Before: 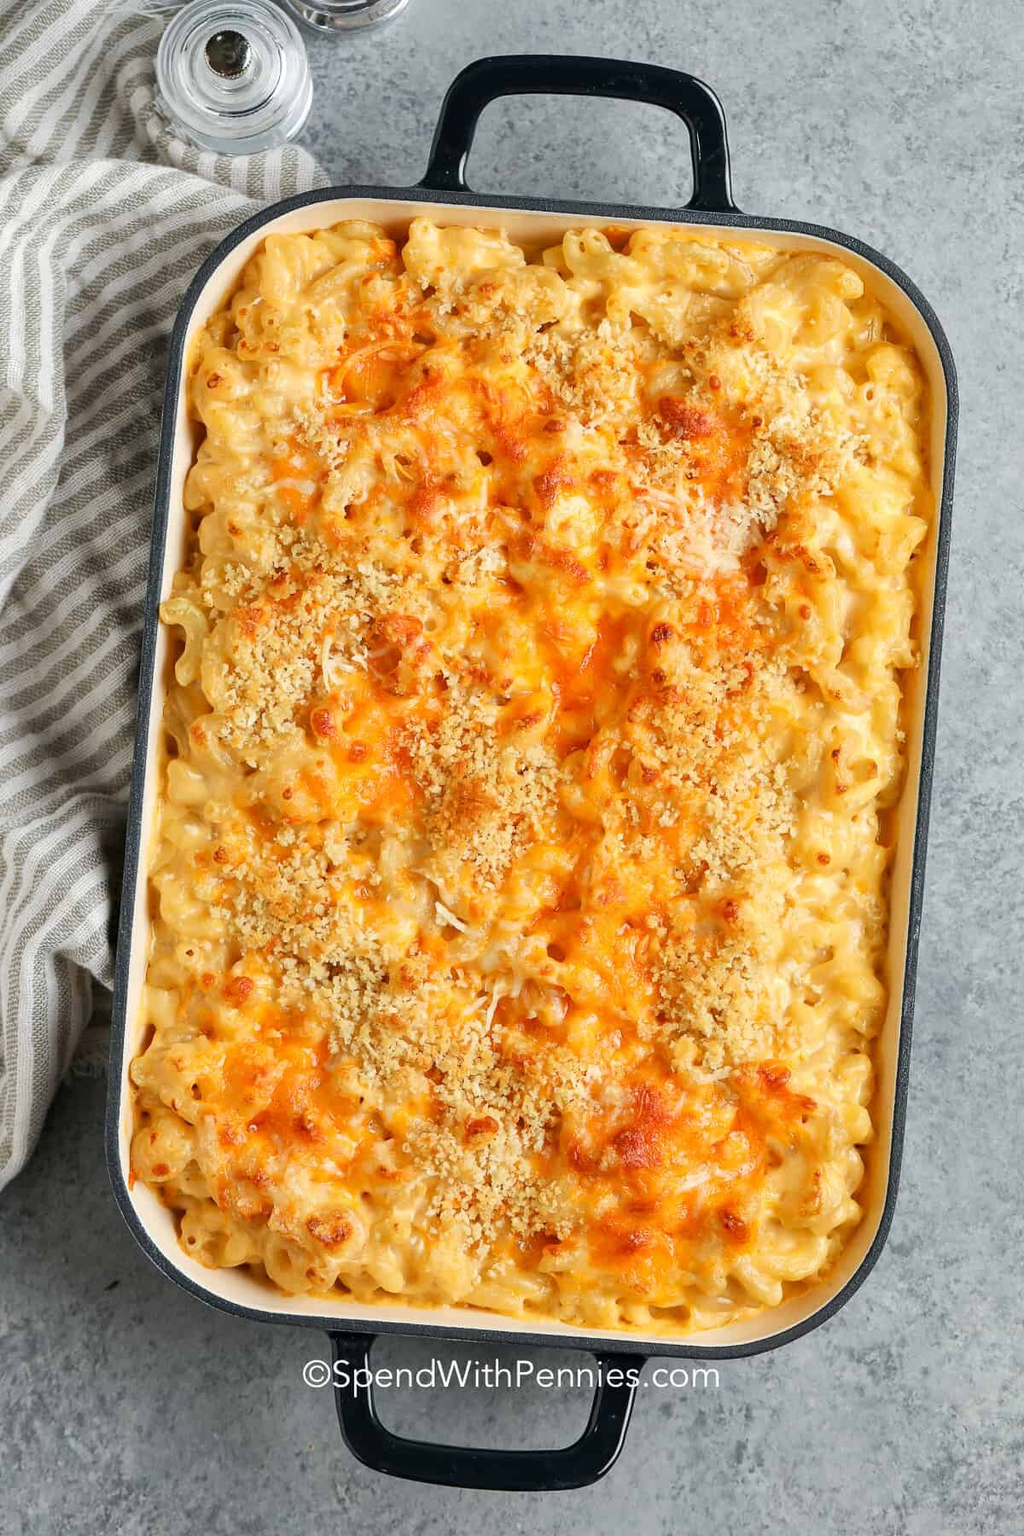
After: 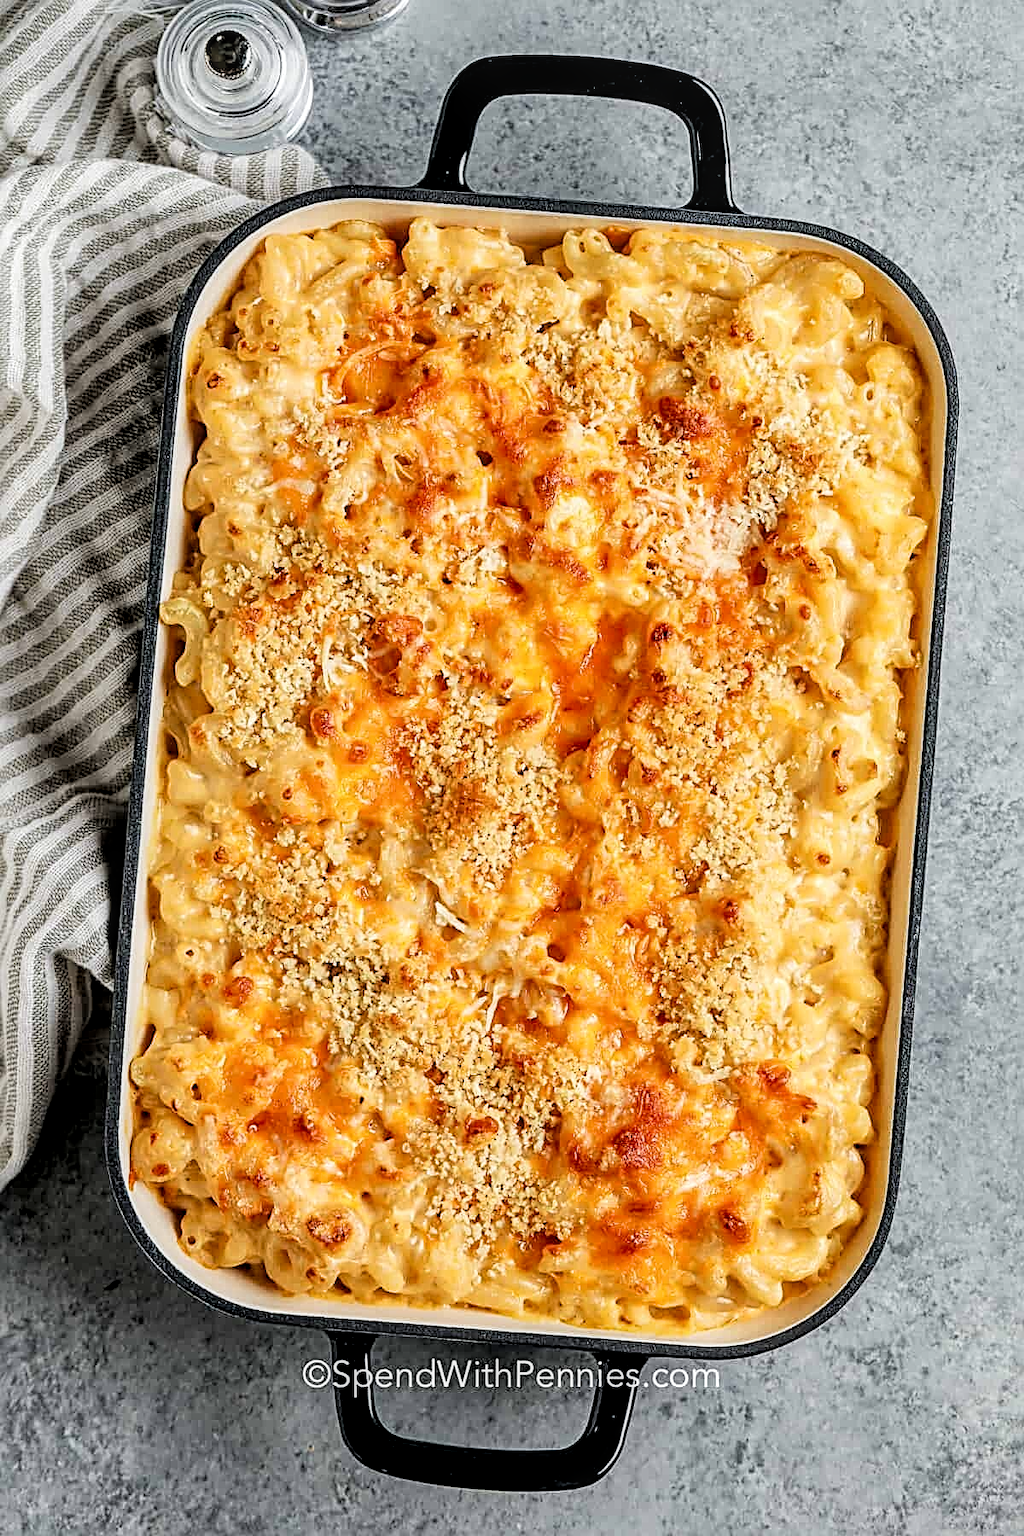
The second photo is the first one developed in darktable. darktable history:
sharpen: radius 3.025, amount 0.757
filmic rgb: black relative exposure -5 EV, white relative exposure 3.2 EV, hardness 3.42, contrast 1.2, highlights saturation mix -50%
local contrast: highlights 61%, detail 143%, midtone range 0.428
